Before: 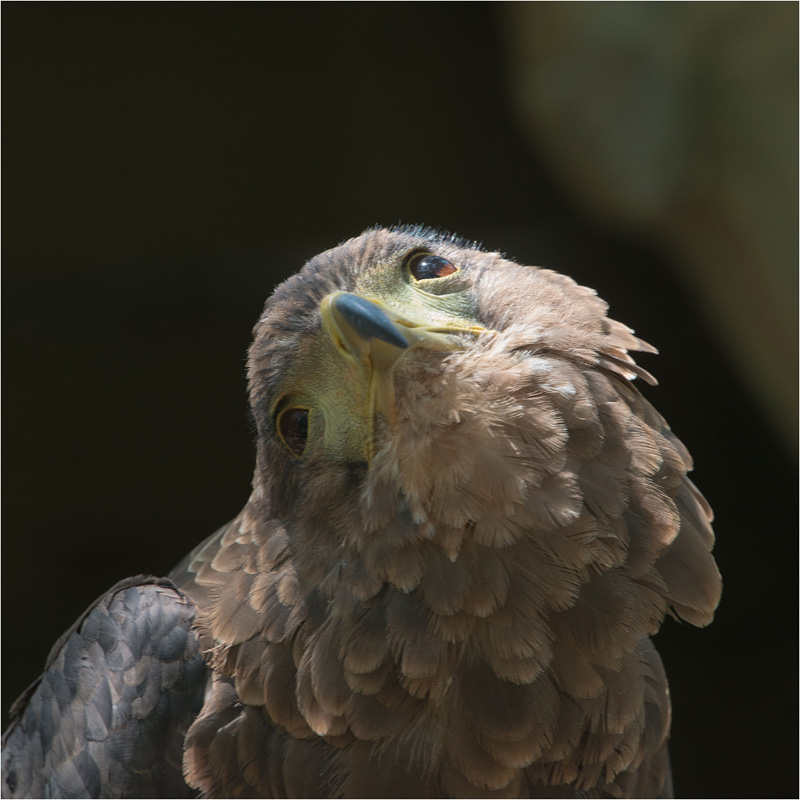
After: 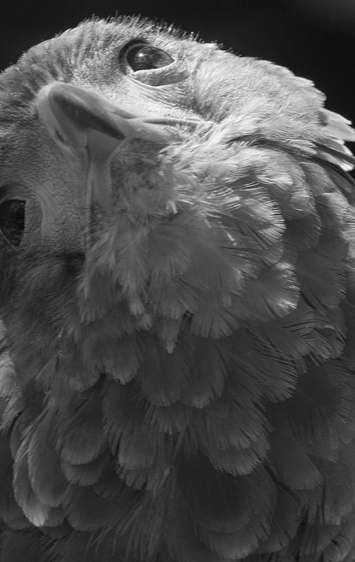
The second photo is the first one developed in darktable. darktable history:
exposure: black level correction 0.001, compensate highlight preservation false
monochrome: size 1
crop: left 35.432%, top 26.233%, right 20.145%, bottom 3.432%
